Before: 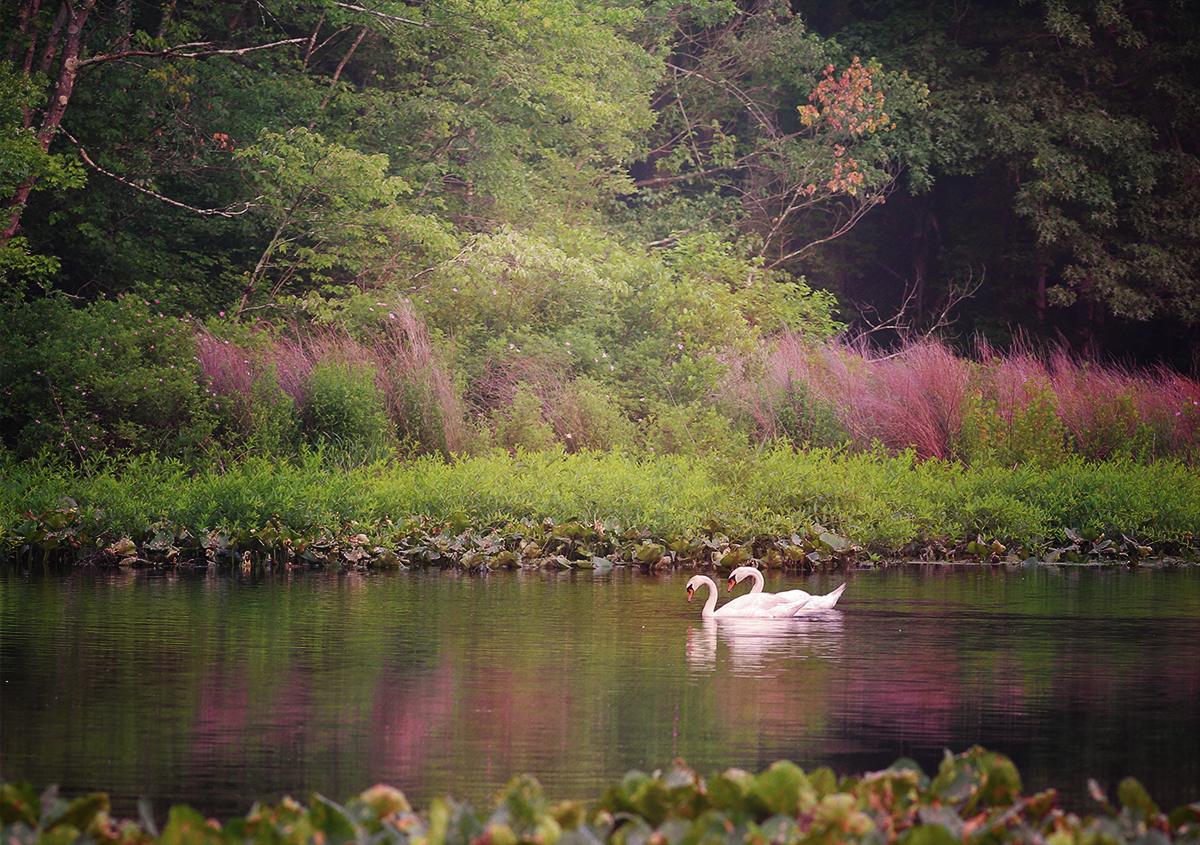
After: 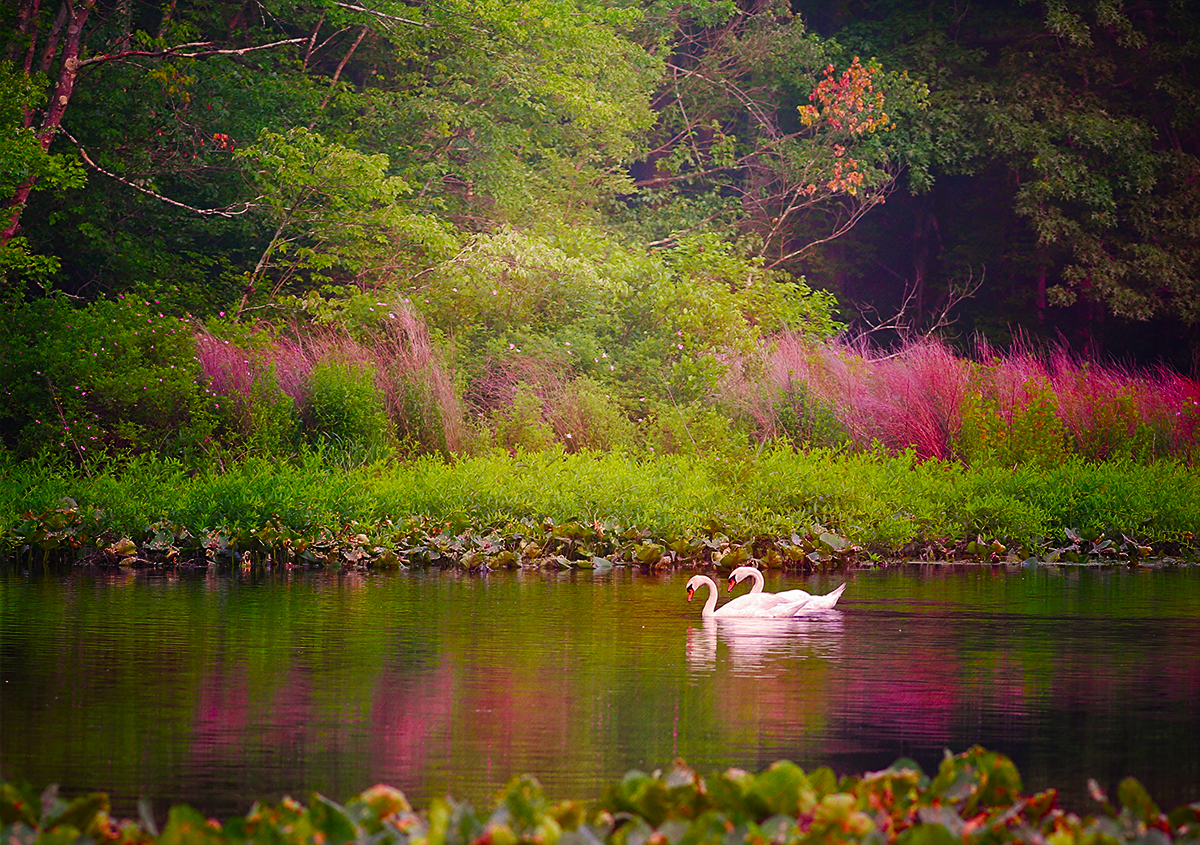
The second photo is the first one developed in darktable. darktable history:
contrast brightness saturation: brightness -0.018, saturation 0.34
sharpen: amount 0.211
color balance rgb: shadows lift › chroma 0.872%, shadows lift › hue 114.26°, perceptual saturation grading › global saturation 20%, perceptual saturation grading › highlights -25.189%, perceptual saturation grading › shadows 24.037%, global vibrance 20%
